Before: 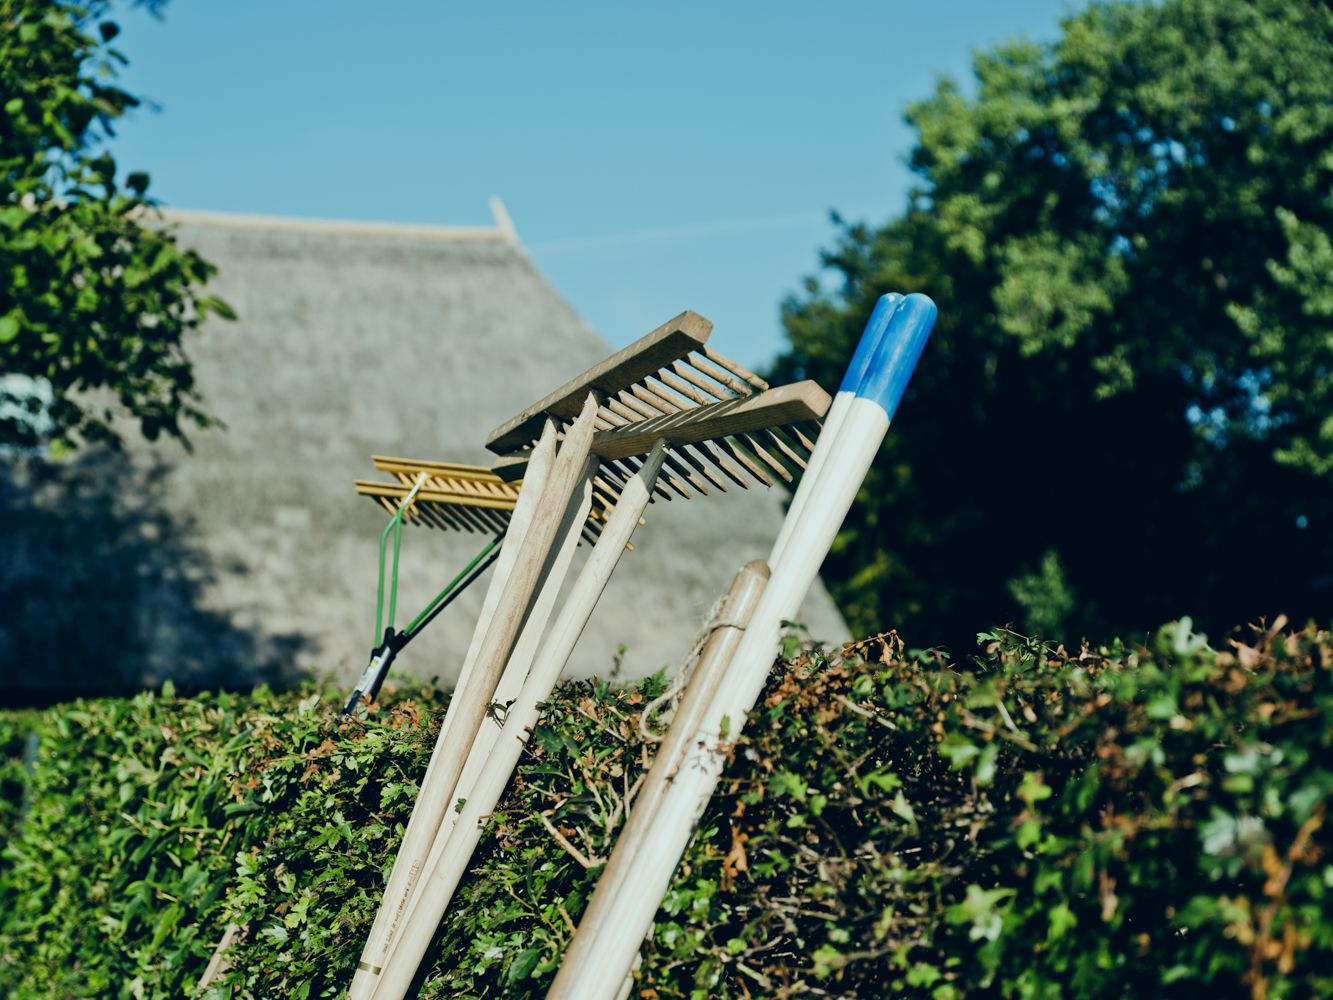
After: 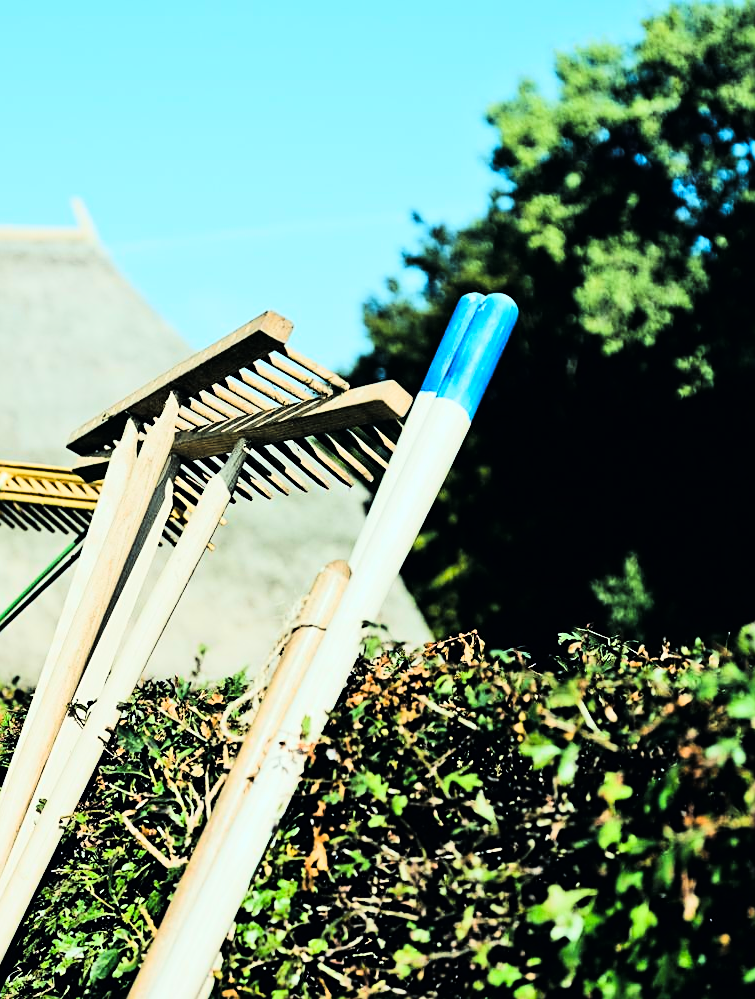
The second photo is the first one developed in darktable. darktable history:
crop: left 31.458%, top 0%, right 11.876%
tone curve: curves: ch0 [(0, 0) (0.16, 0.055) (0.506, 0.762) (1, 1.024)], color space Lab, linked channels, preserve colors none
sharpen: on, module defaults
